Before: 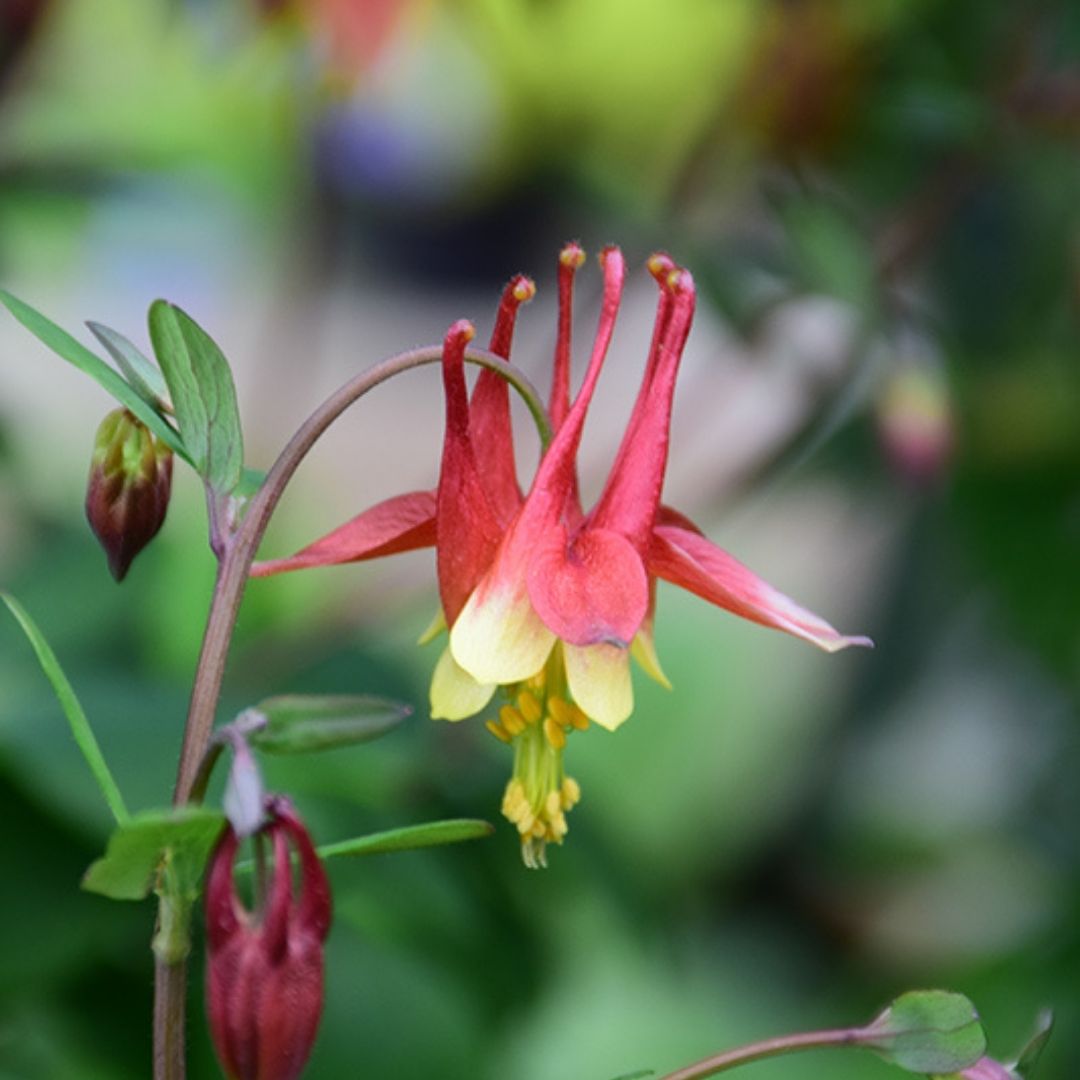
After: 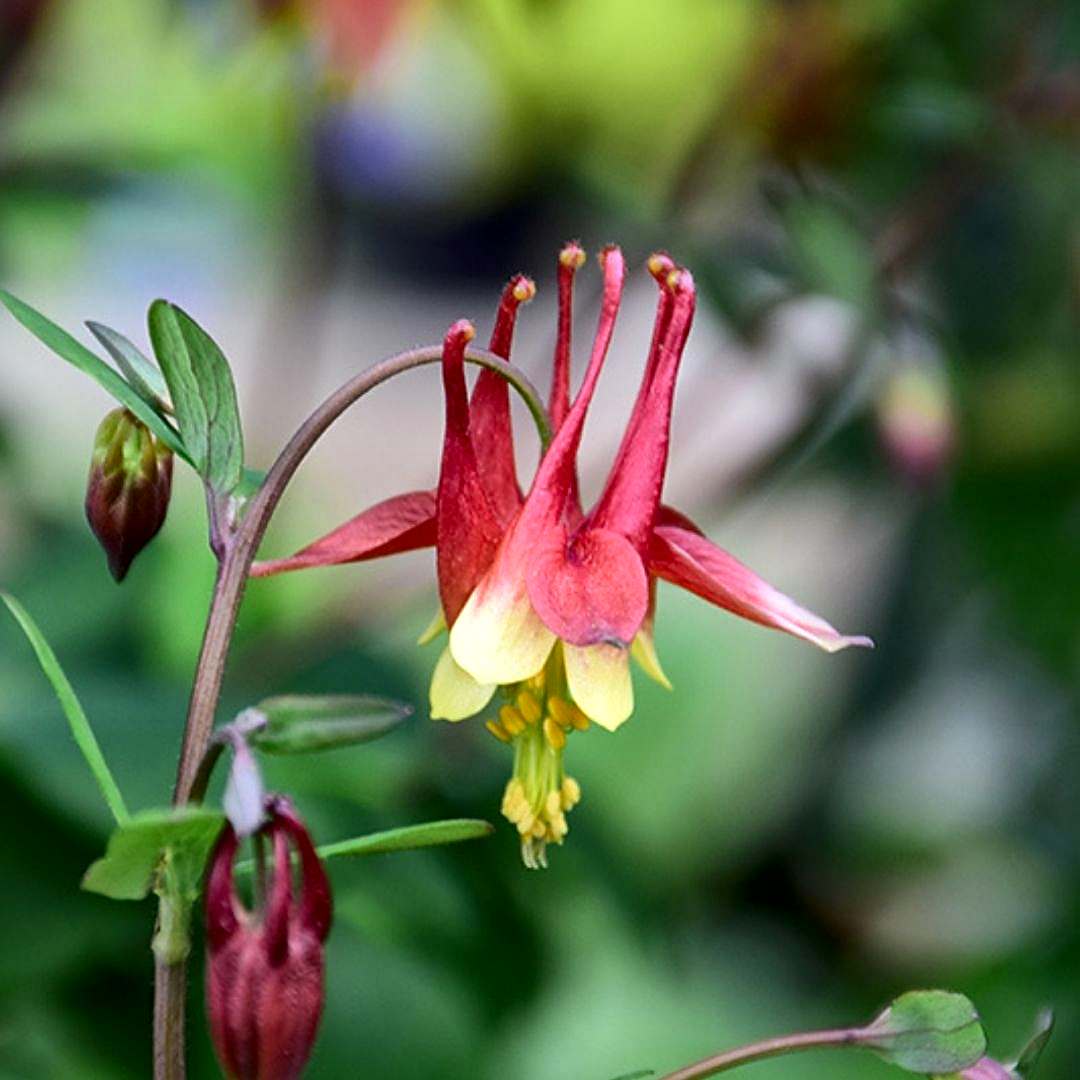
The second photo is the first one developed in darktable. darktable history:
local contrast: mode bilateral grid, contrast 20, coarseness 49, detail 171%, midtone range 0.2
sharpen: on, module defaults
contrast brightness saturation: contrast 0.039, saturation 0.068
